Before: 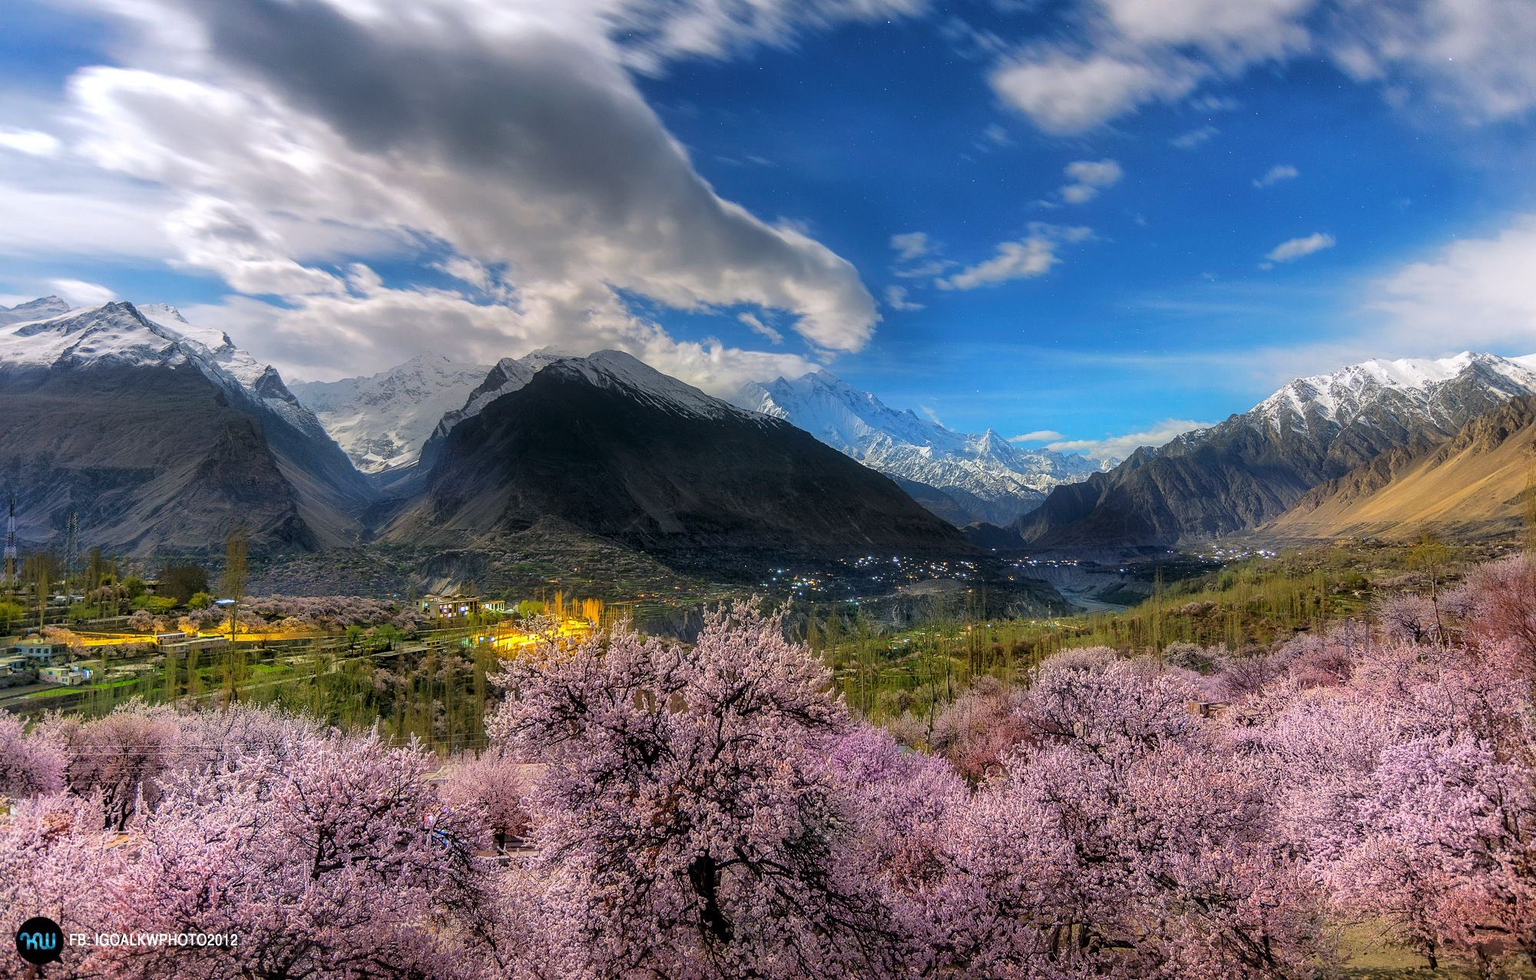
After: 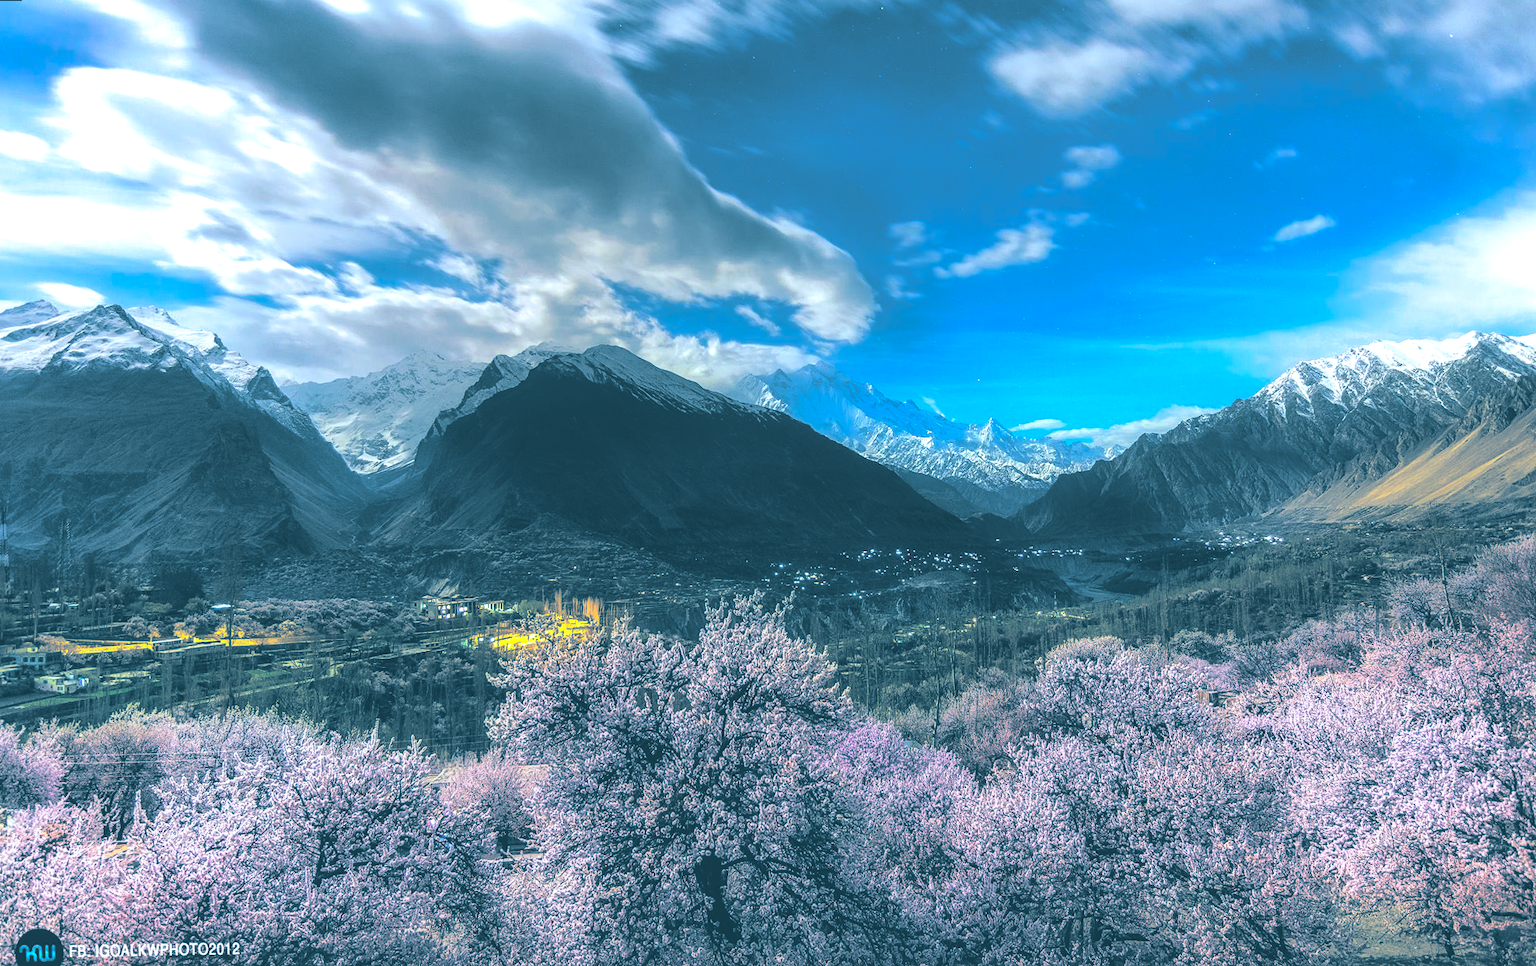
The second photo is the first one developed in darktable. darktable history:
exposure: black level correction -0.062, exposure -0.05 EV, compensate highlight preservation false
color balance rgb: perceptual saturation grading › global saturation 25%, global vibrance 20%
color correction: highlights a* -11.71, highlights b* -15.58
tone equalizer: -8 EV -0.417 EV, -7 EV -0.389 EV, -6 EV -0.333 EV, -5 EV -0.222 EV, -3 EV 0.222 EV, -2 EV 0.333 EV, -1 EV 0.389 EV, +0 EV 0.417 EV, edges refinement/feathering 500, mask exposure compensation -1.57 EV, preserve details no
rotate and perspective: rotation -1°, crop left 0.011, crop right 0.989, crop top 0.025, crop bottom 0.975
local contrast: on, module defaults
split-toning: shadows › hue 212.4°, balance -70
white balance: emerald 1
